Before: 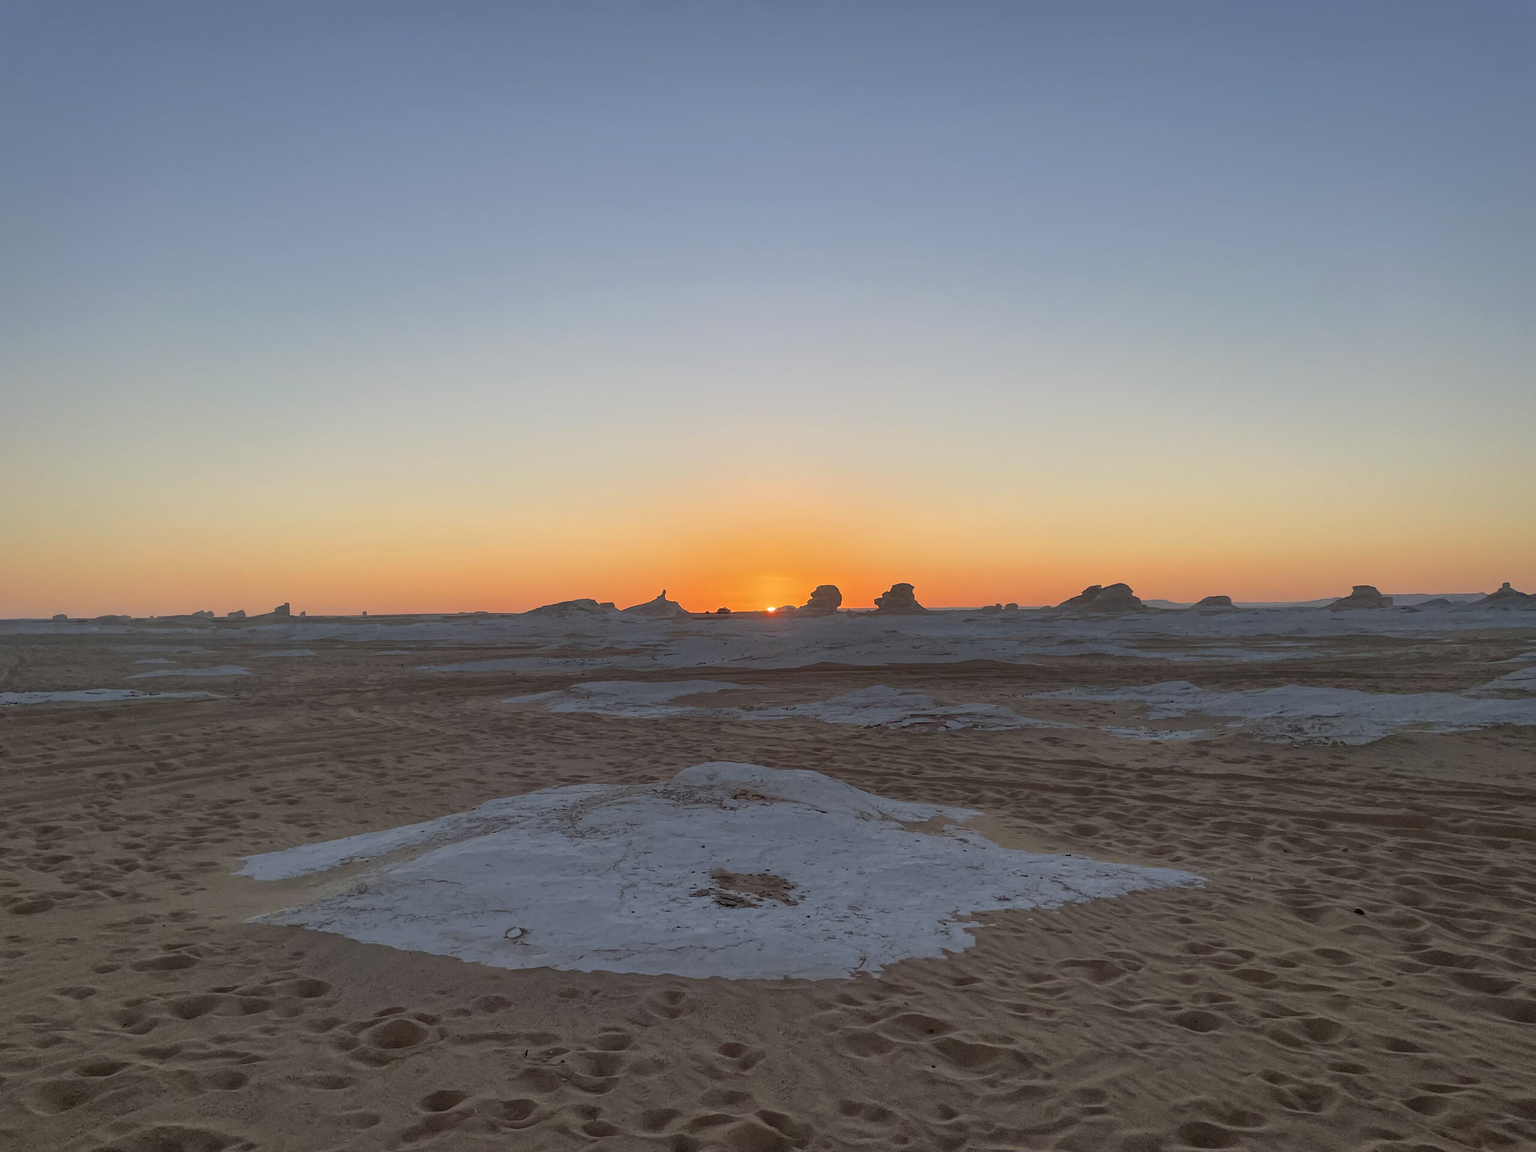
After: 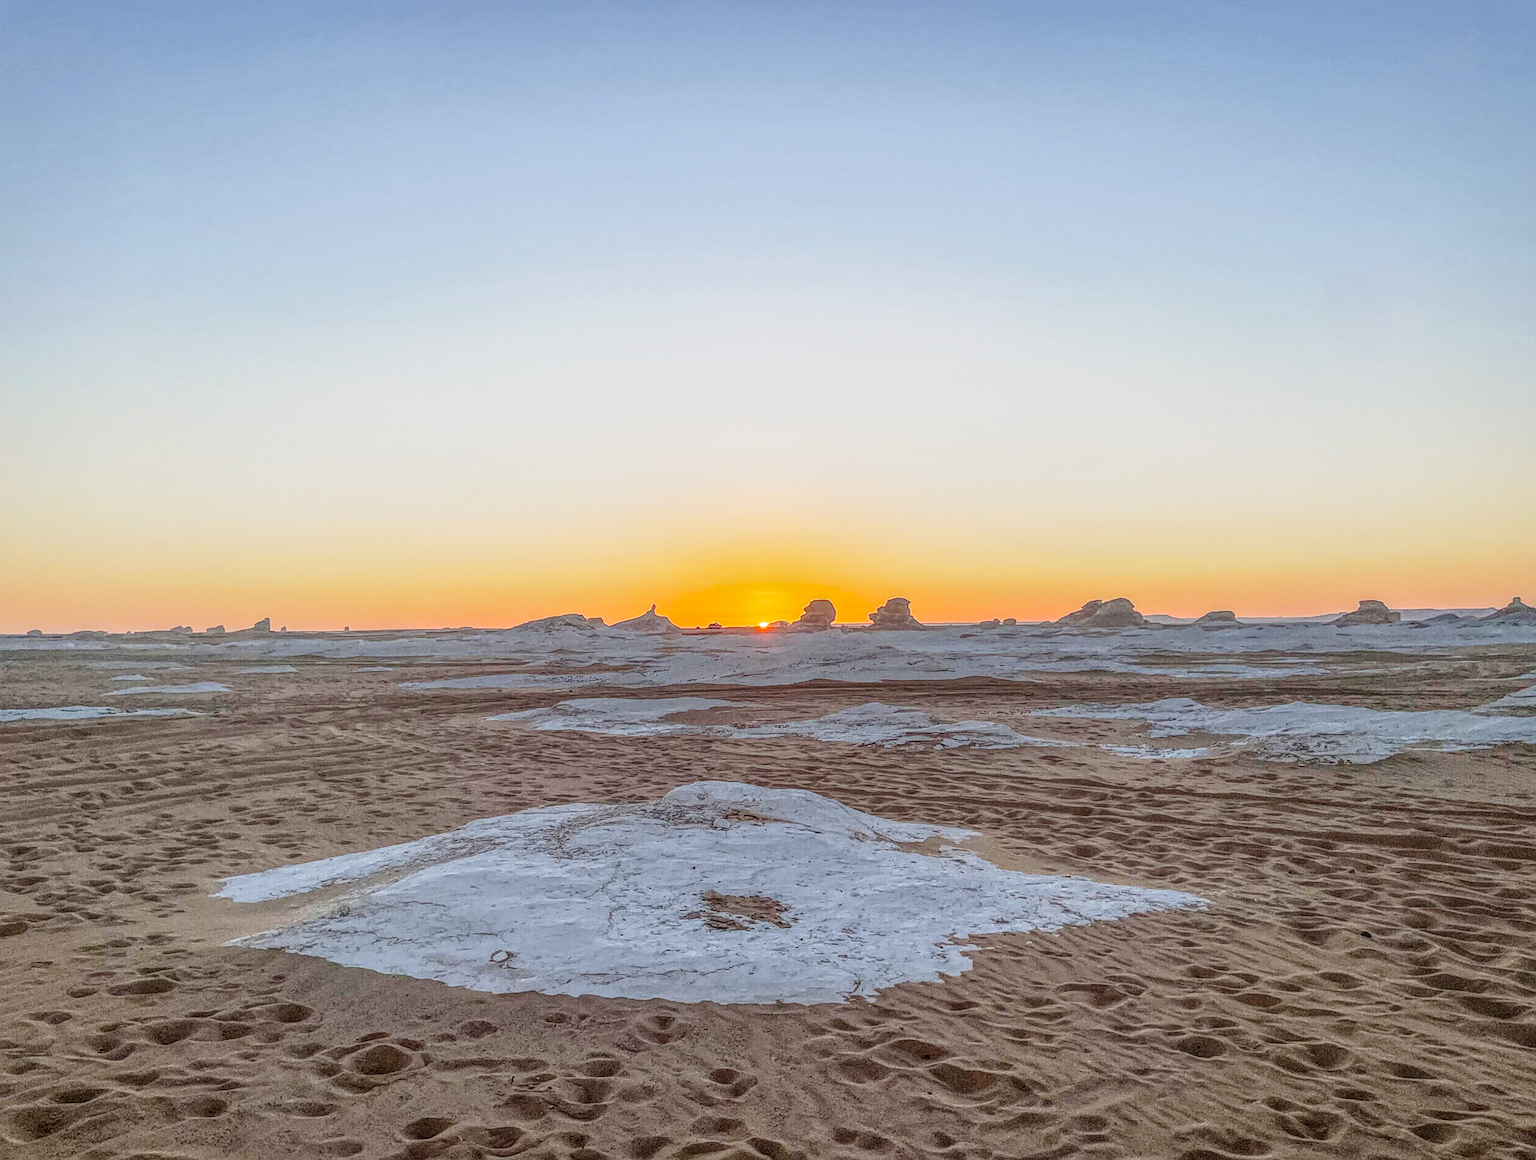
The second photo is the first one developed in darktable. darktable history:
crop and rotate: left 1.734%, right 0.688%, bottom 1.704%
sharpen: on, module defaults
local contrast: highlights 1%, shadows 2%, detail 201%, midtone range 0.244
tone curve: curves: ch0 [(0, 0) (0.003, 0.002) (0.011, 0.008) (0.025, 0.019) (0.044, 0.034) (0.069, 0.053) (0.1, 0.079) (0.136, 0.127) (0.177, 0.191) (0.224, 0.274) (0.277, 0.367) (0.335, 0.465) (0.399, 0.552) (0.468, 0.643) (0.543, 0.737) (0.623, 0.82) (0.709, 0.891) (0.801, 0.928) (0.898, 0.963) (1, 1)], preserve colors none
